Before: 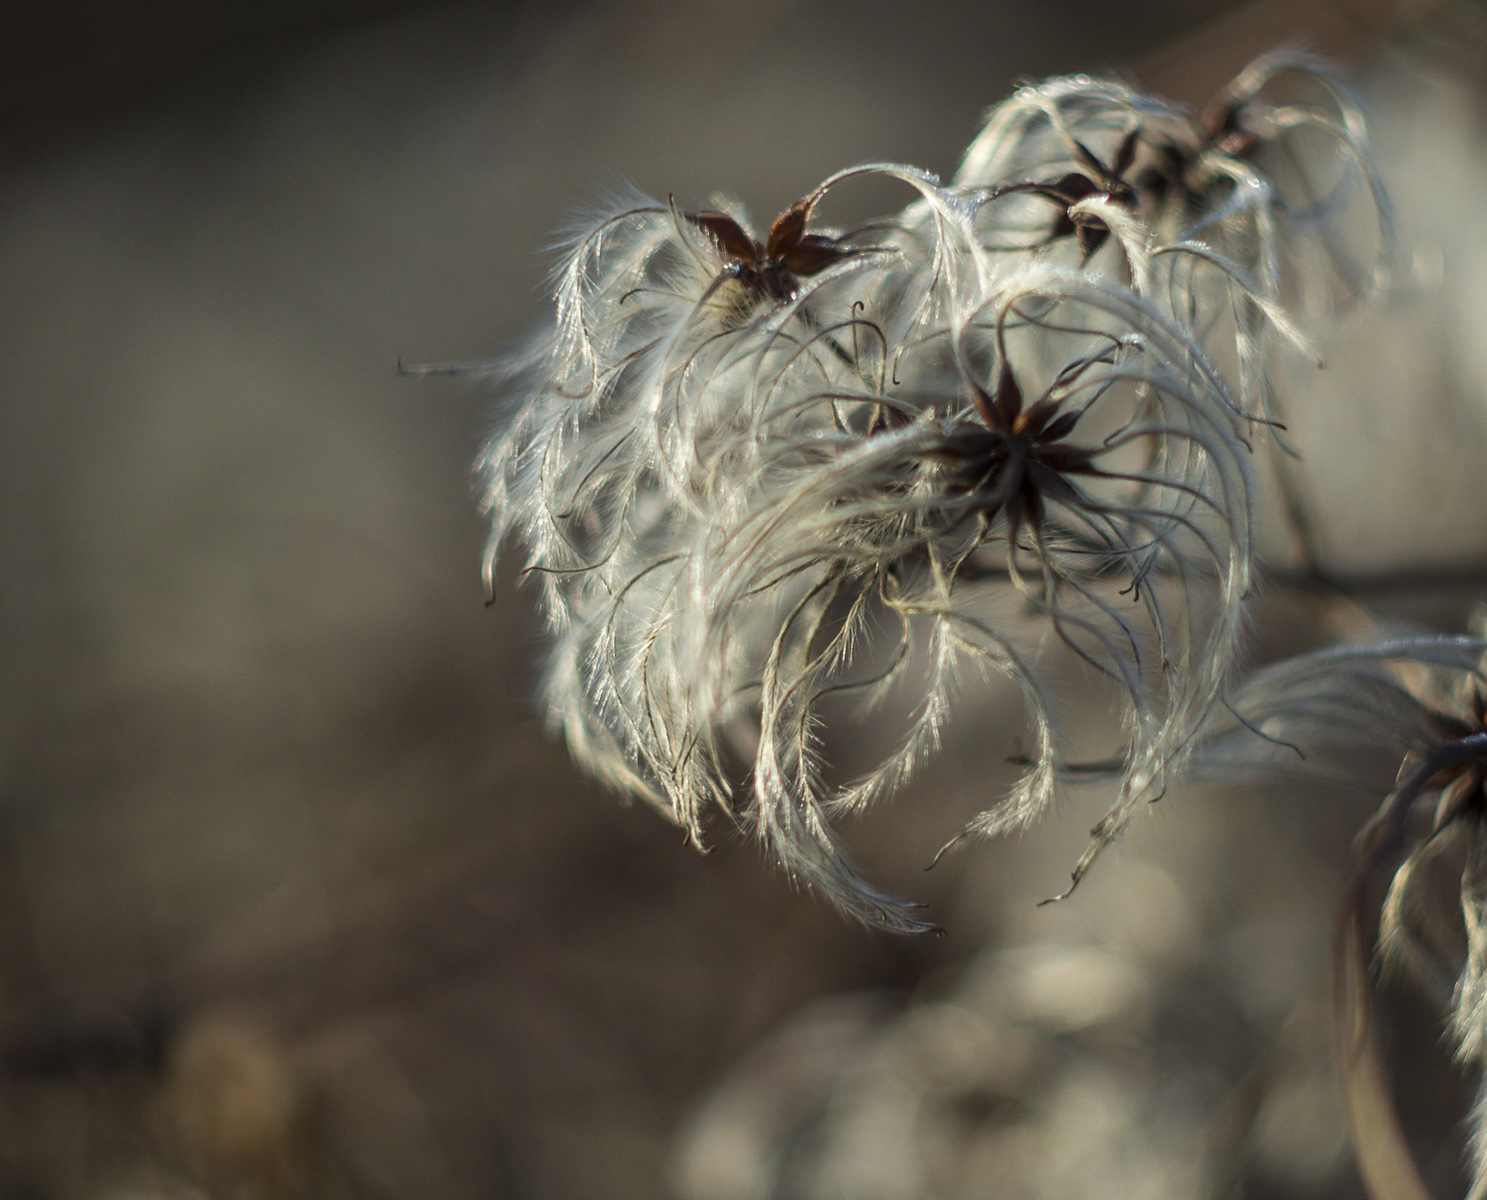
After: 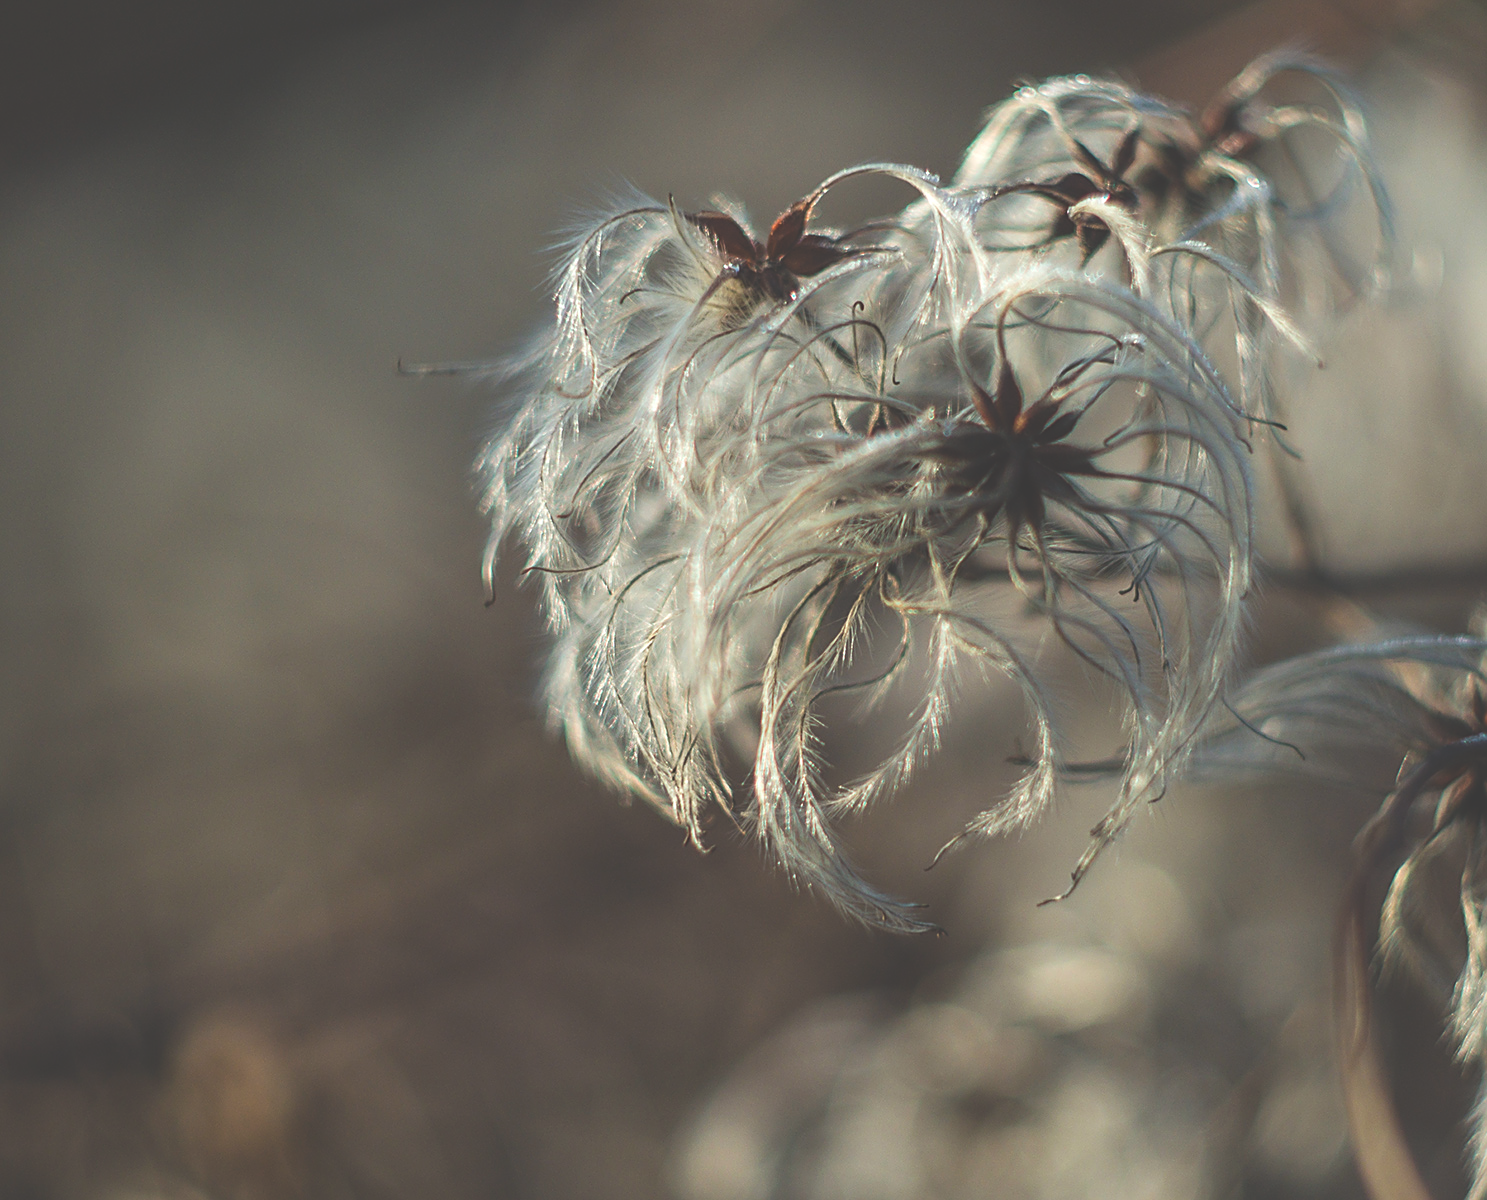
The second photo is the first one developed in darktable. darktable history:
sharpen: on, module defaults
exposure: black level correction -0.041, exposure 0.06 EV, compensate highlight preservation false
